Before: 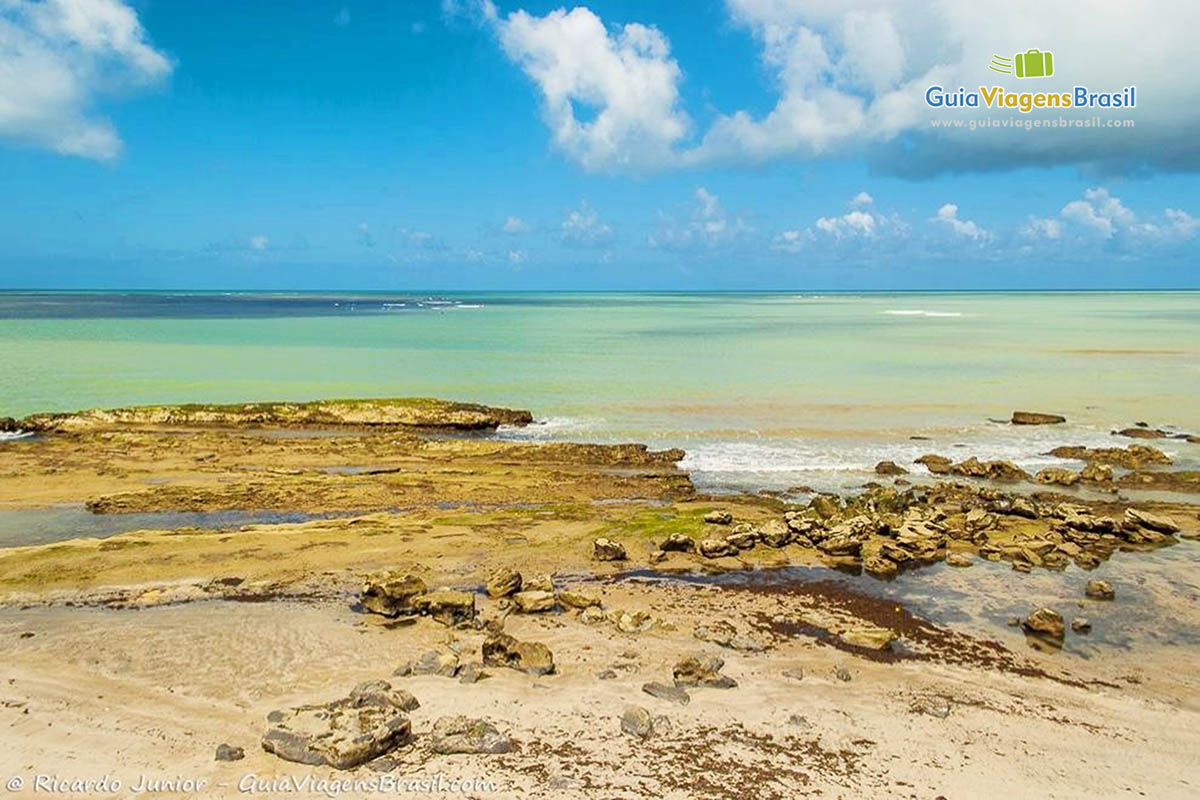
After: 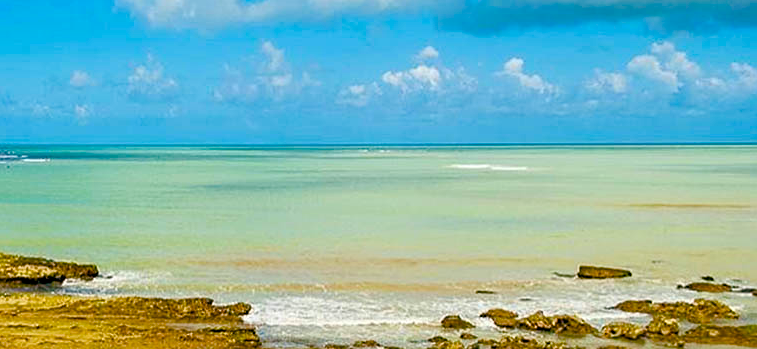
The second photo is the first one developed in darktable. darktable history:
sharpen: amount 0.208
color balance rgb: global offset › luminance -0.332%, global offset › chroma 0.107%, global offset › hue 162.95°, perceptual saturation grading › global saturation 55.138%, perceptual saturation grading › highlights -50.525%, perceptual saturation grading › mid-tones 40.02%, perceptual saturation grading › shadows 31.128%
crop: left 36.21%, top 18.325%, right 0.687%, bottom 37.958%
